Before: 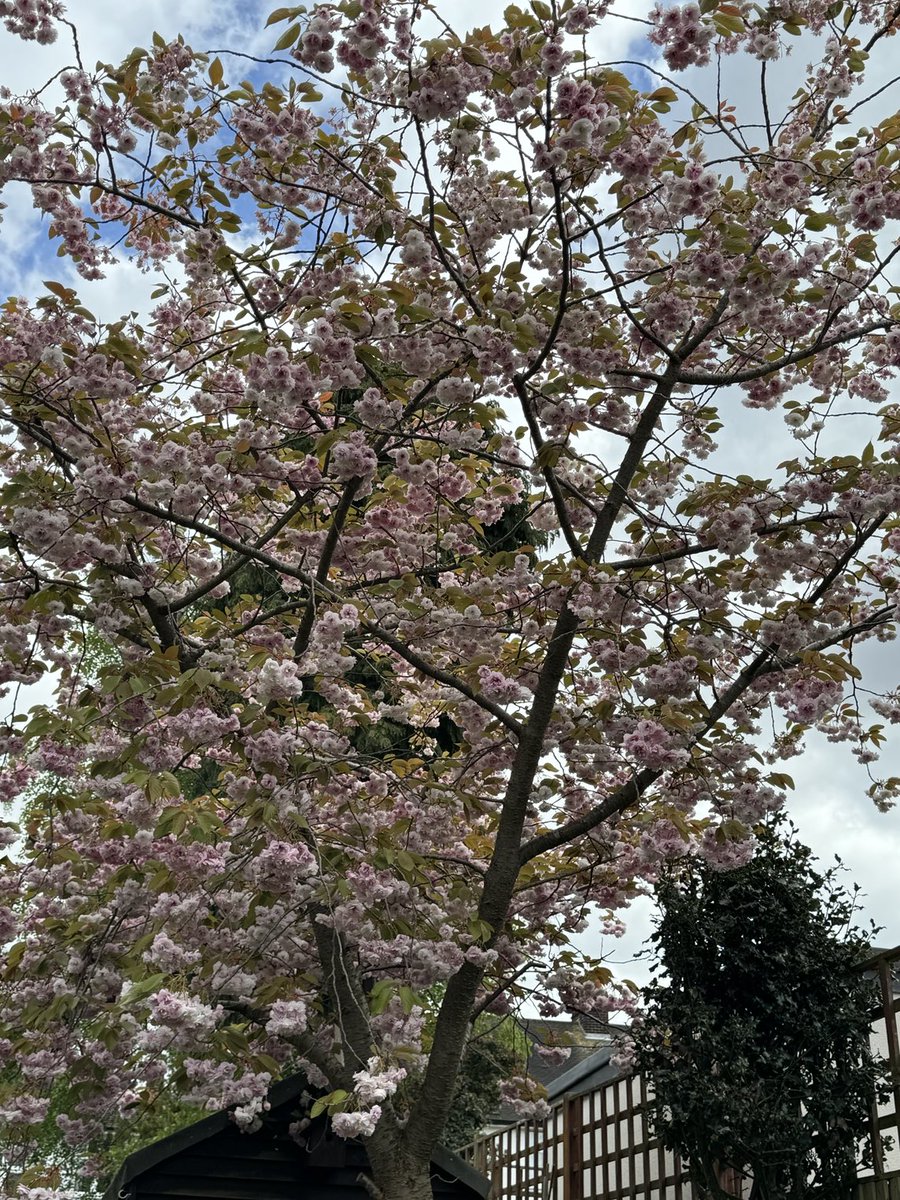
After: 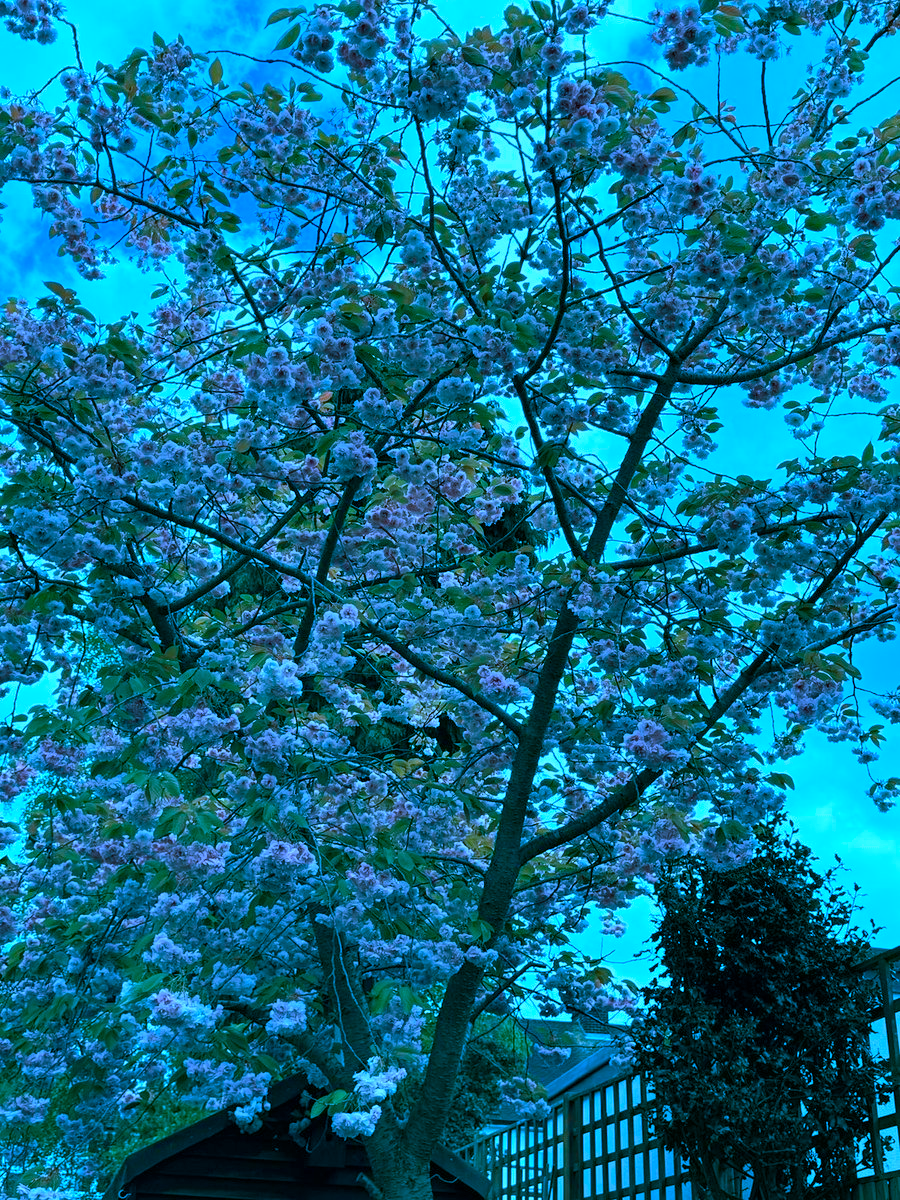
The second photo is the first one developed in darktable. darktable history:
color calibration: output R [1.063, -0.012, -0.003, 0], output B [-0.079, 0.047, 1, 0], illuminant custom, x 0.46, y 0.43, temperature 2642.66 K
color balance rgb: shadows lift › chroma 11.71%, shadows lift › hue 133.46°, power › chroma 2.15%, power › hue 166.83°, highlights gain › chroma 4%, highlights gain › hue 200.2°, perceptual saturation grading › global saturation 18.05%
